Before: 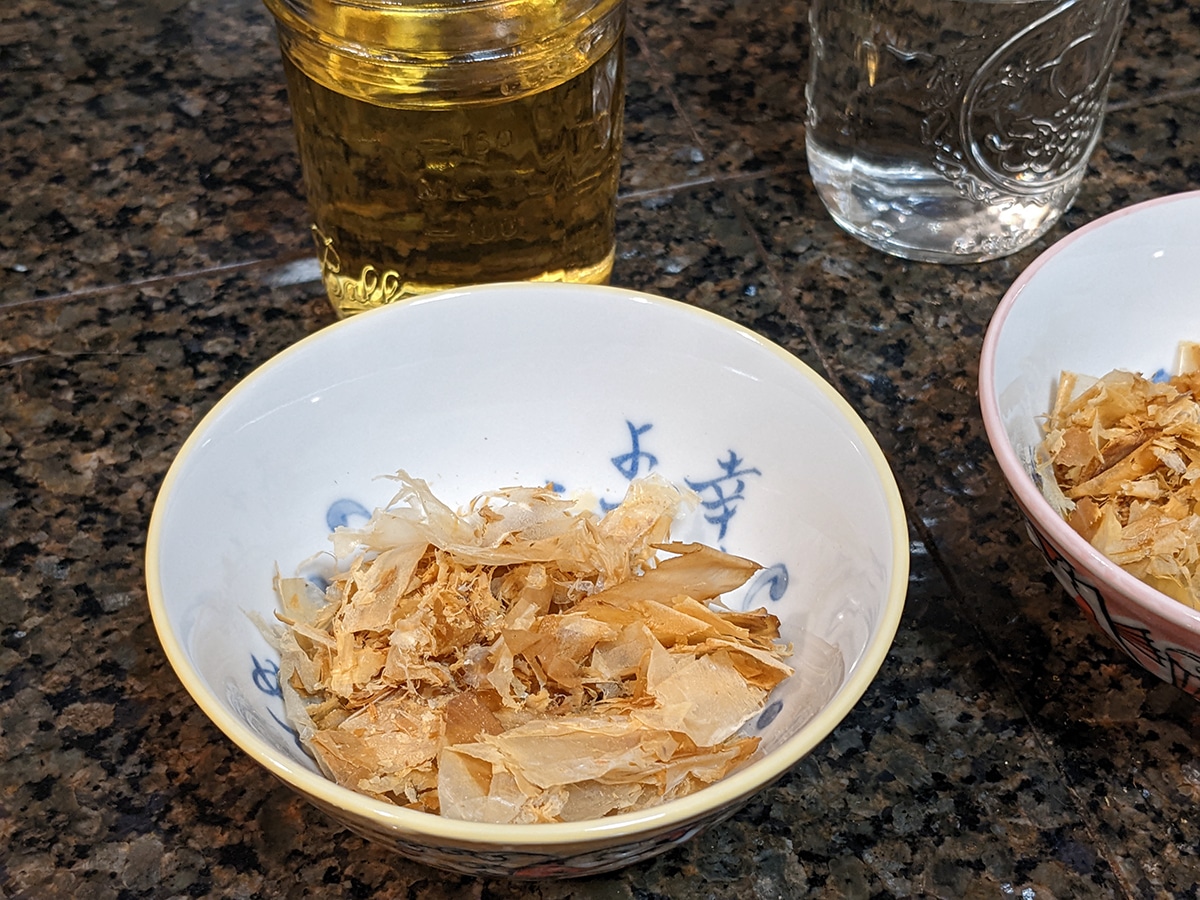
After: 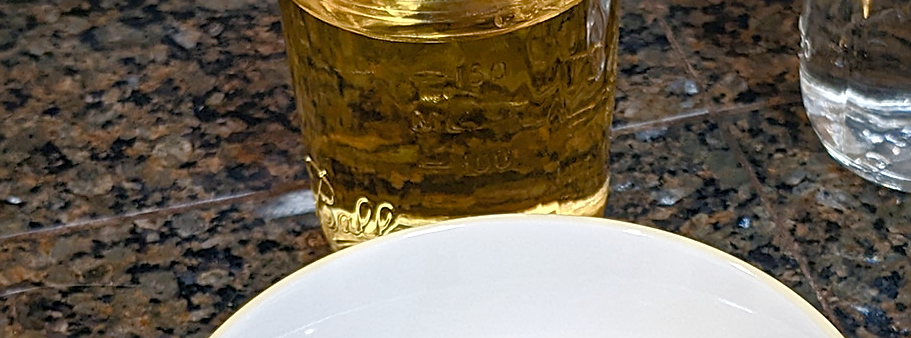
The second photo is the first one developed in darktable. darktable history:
color balance rgb: shadows lift › chroma 2.061%, shadows lift › hue 249.18°, perceptual saturation grading › global saturation 20%, perceptual saturation grading › highlights -49.858%, perceptual saturation grading › shadows 25.842%, global vibrance 9.943%
sharpen: on, module defaults
crop: left 0.547%, top 7.638%, right 23.455%, bottom 54.729%
exposure: exposure 0.179 EV, compensate exposure bias true, compensate highlight preservation false
shadows and highlights: shadows 42.79, highlights 6.65
